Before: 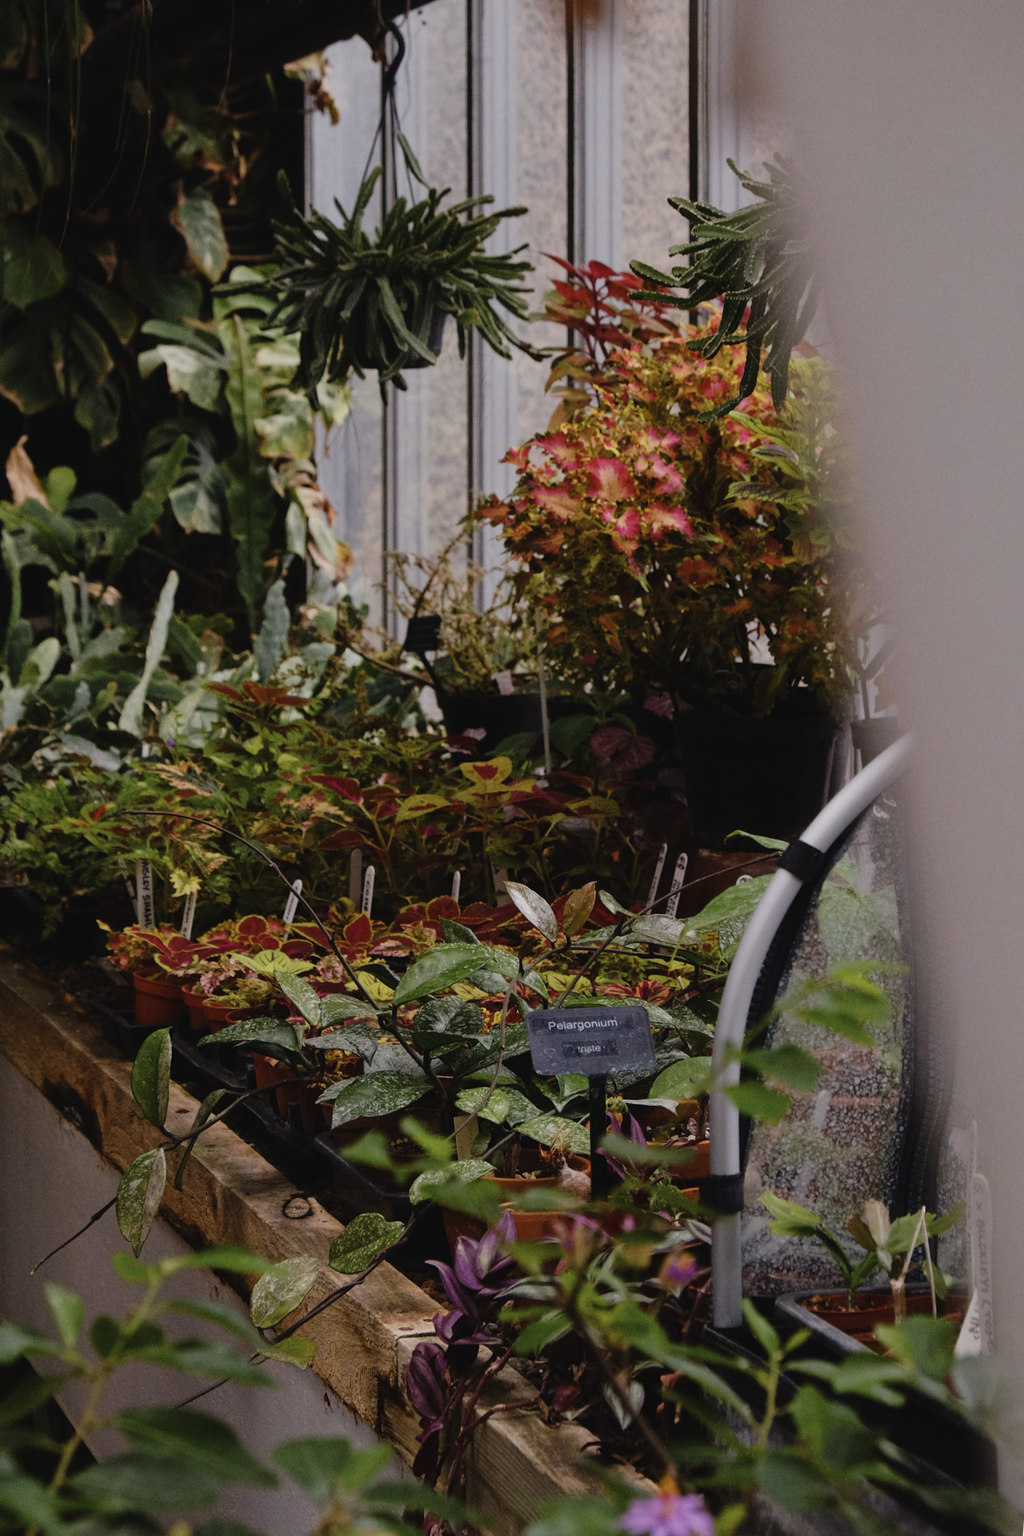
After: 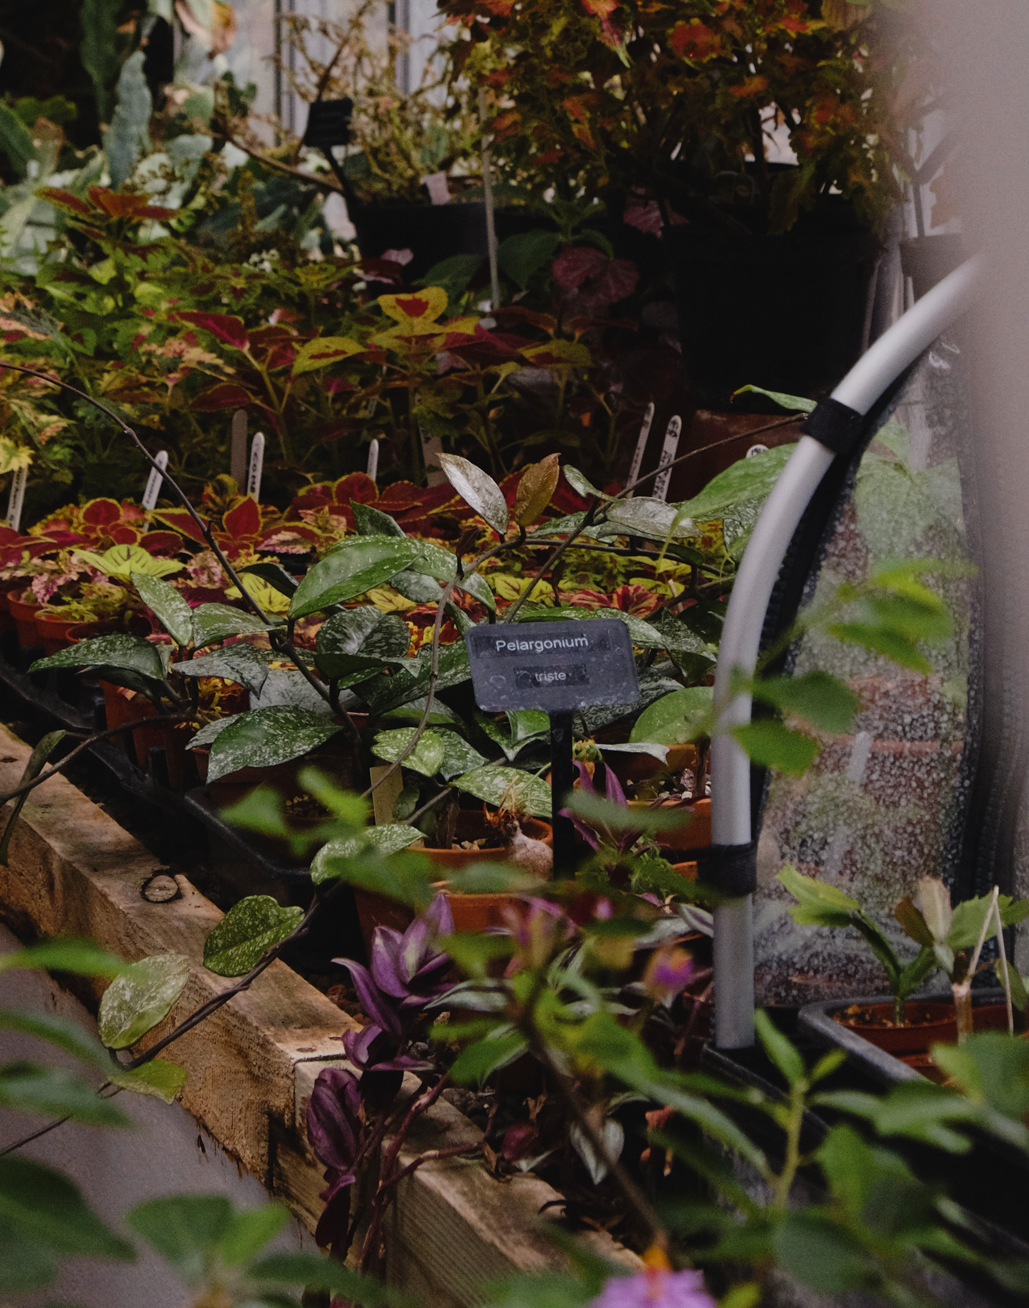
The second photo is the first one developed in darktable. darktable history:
crop and rotate: left 17.283%, top 35.287%, right 7.295%, bottom 0.816%
contrast brightness saturation: saturation -0.067
